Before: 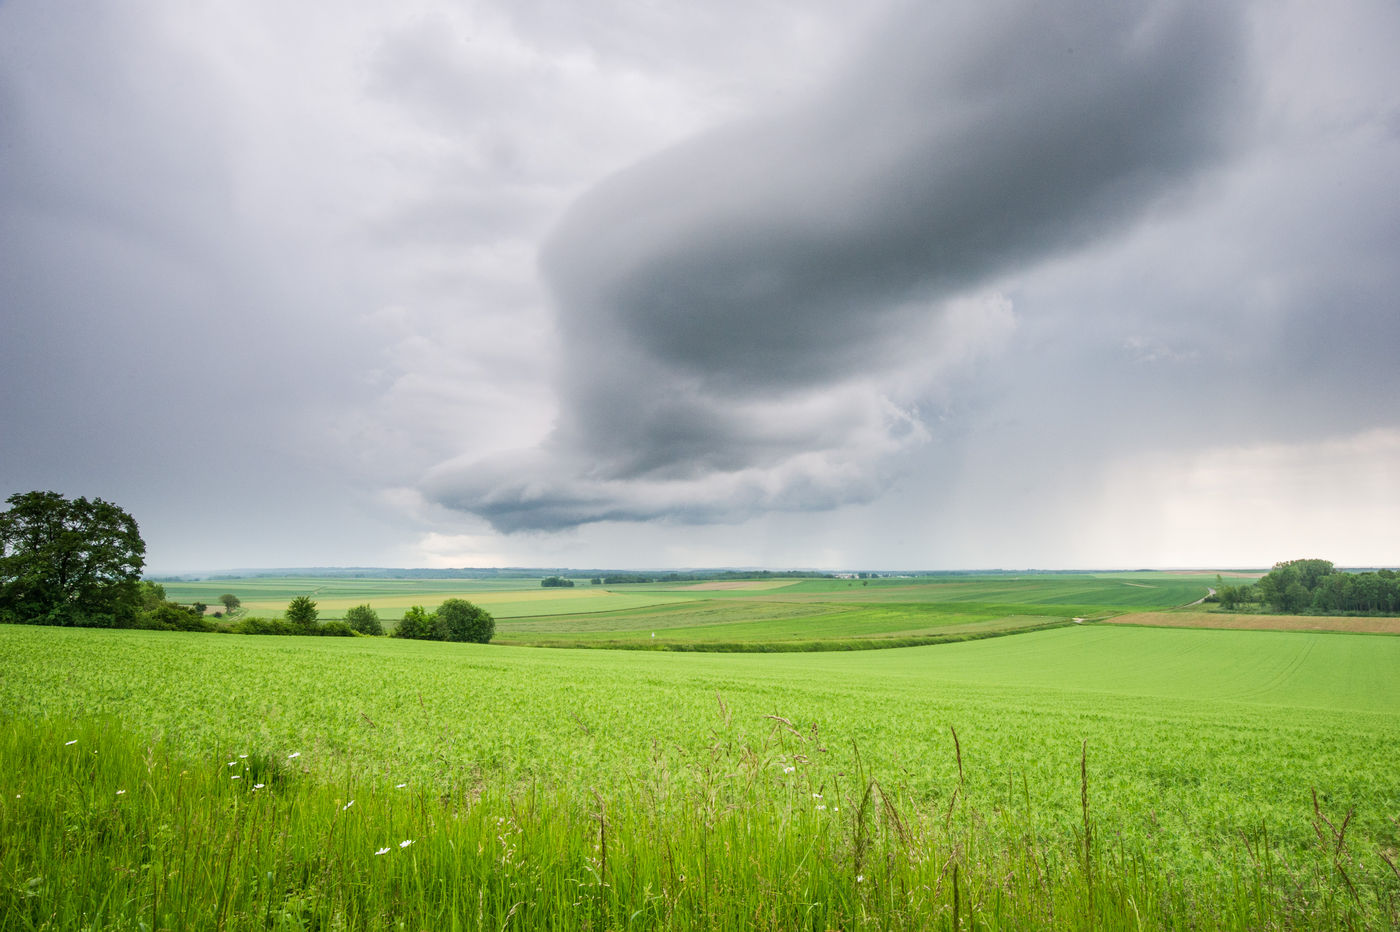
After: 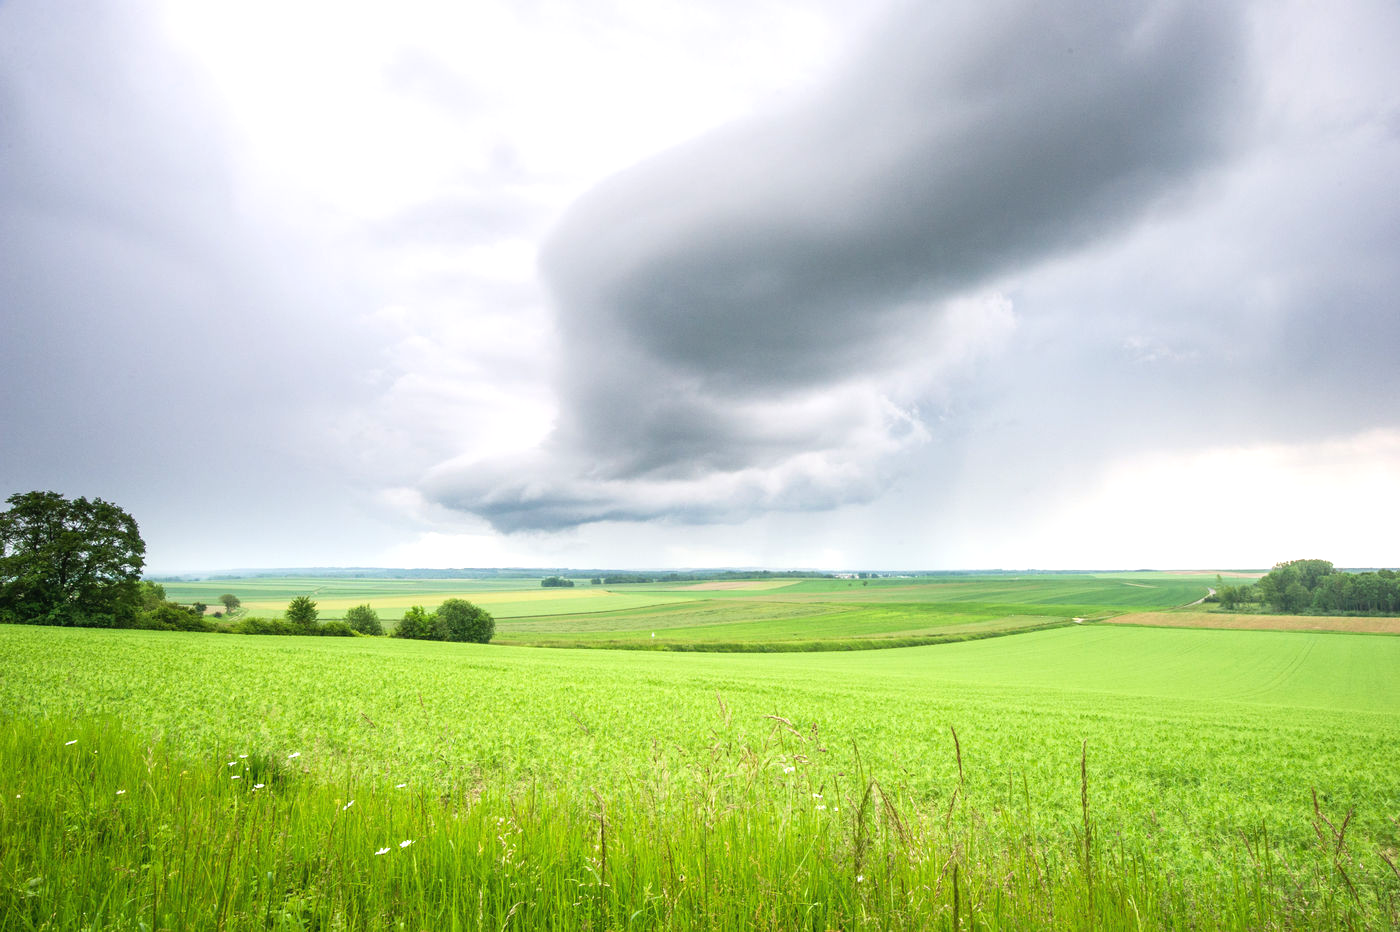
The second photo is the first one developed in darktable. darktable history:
exposure: exposure 0.574 EV, compensate highlight preservation false
contrast equalizer: octaves 7, y [[0.6 ×6], [0.55 ×6], [0 ×6], [0 ×6], [0 ×6]], mix -0.199
